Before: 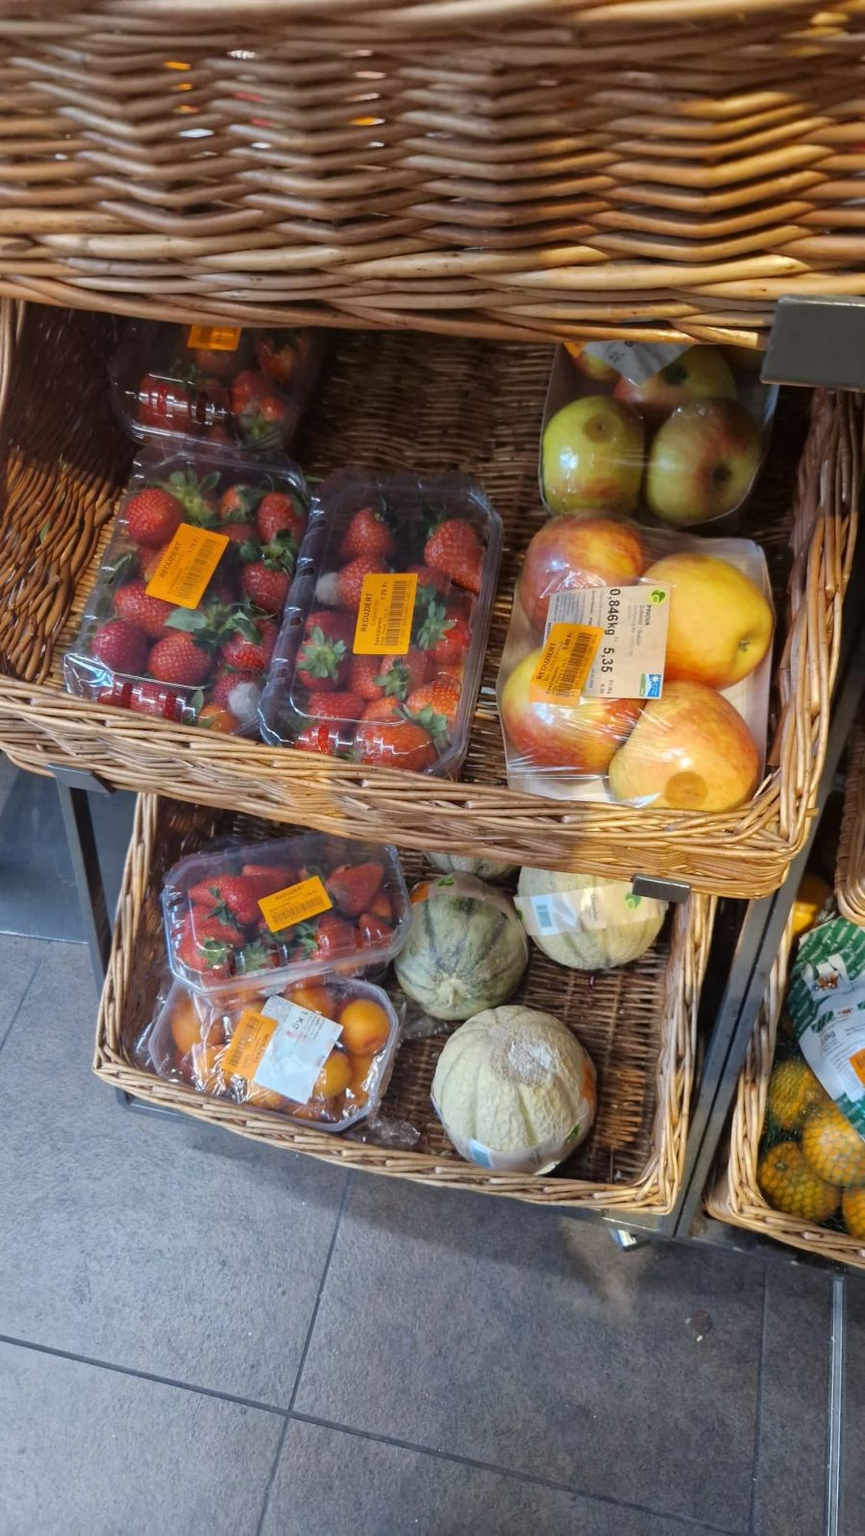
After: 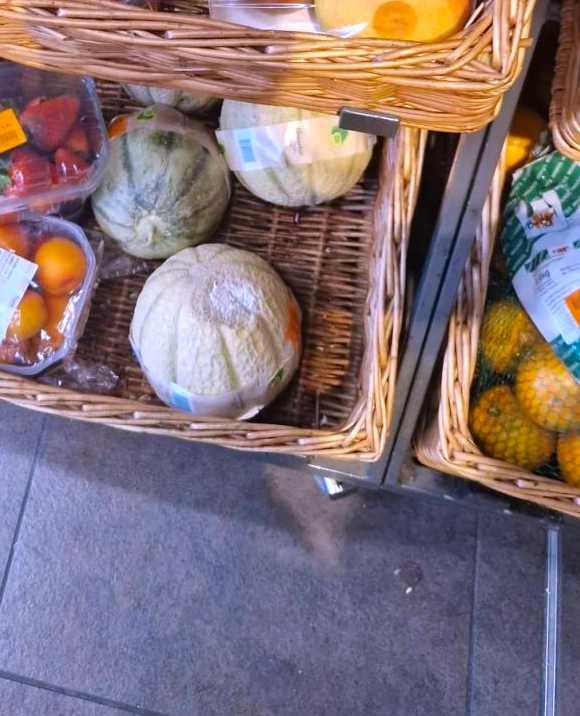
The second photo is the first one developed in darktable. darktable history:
white balance: red 1.042, blue 1.17
crop and rotate: left 35.509%, top 50.238%, bottom 4.934%
contrast brightness saturation: saturation 0.18
levels: levels [0, 0.476, 0.951]
